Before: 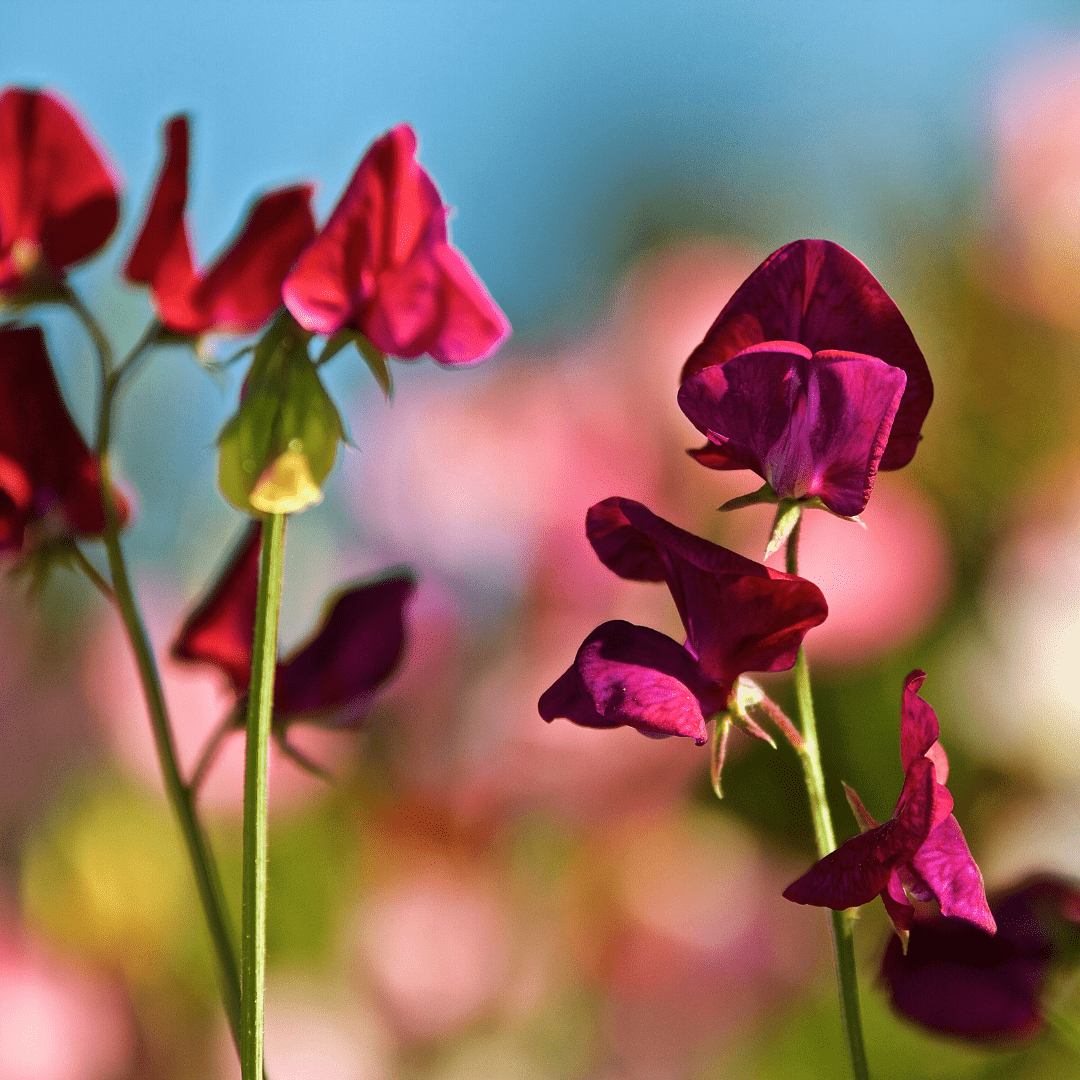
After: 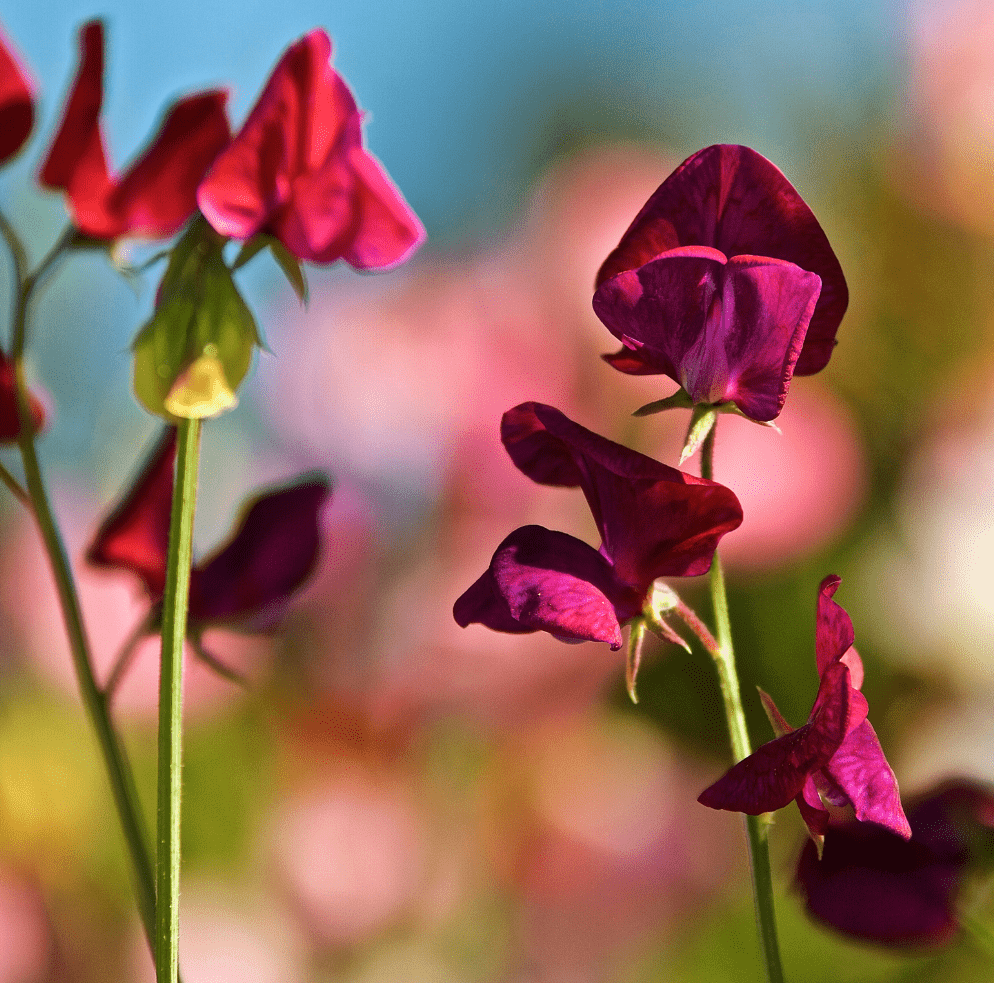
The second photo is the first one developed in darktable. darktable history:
crop and rotate: left 7.961%, top 8.891%
